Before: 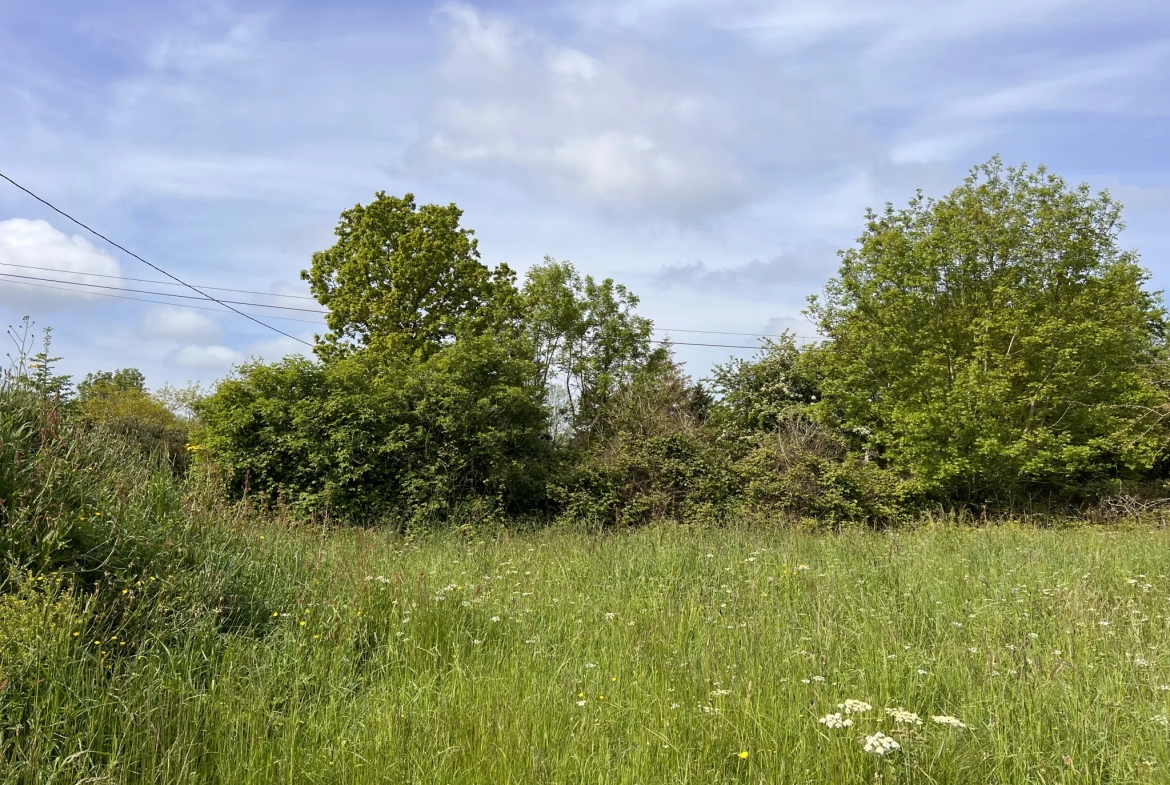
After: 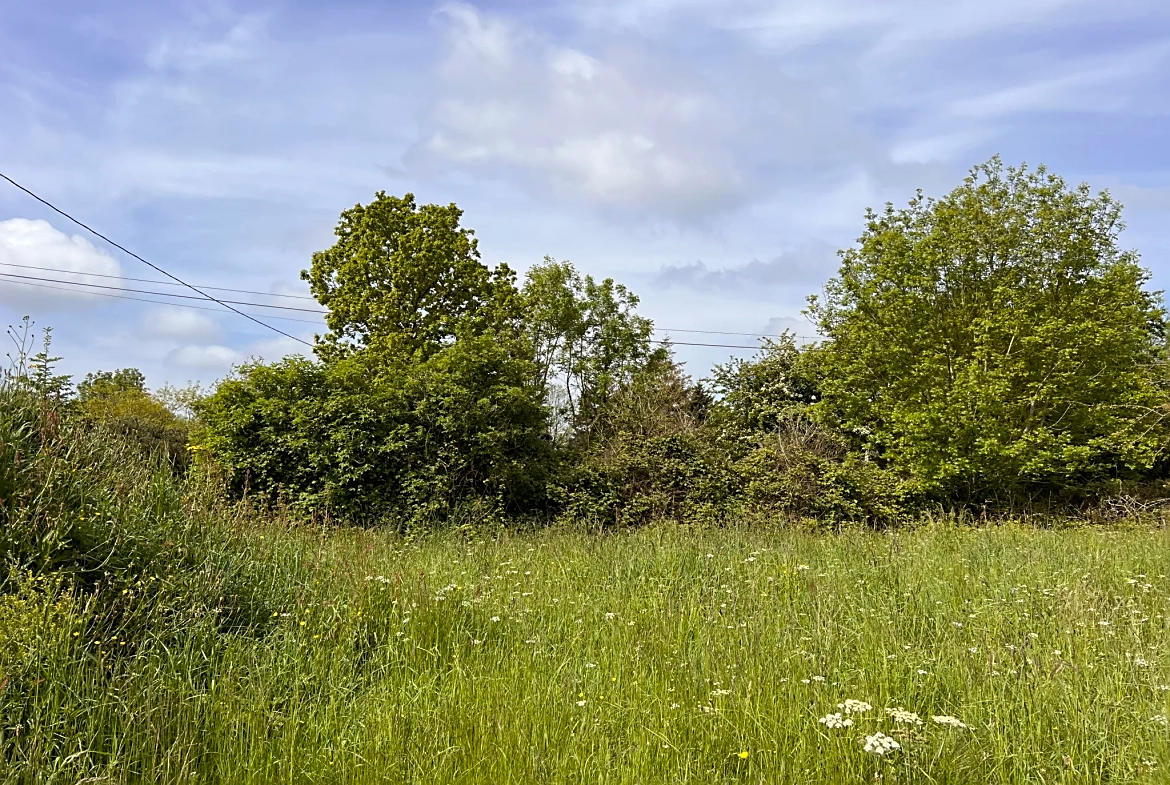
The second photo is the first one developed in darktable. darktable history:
sharpen: on, module defaults
color balance rgb: shadows lift › chroma 0.873%, shadows lift › hue 113.35°, power › luminance -3.632%, power › chroma 0.54%, power › hue 43.37°, linear chroma grading › global chroma 8.853%, perceptual saturation grading › global saturation 0.756%
